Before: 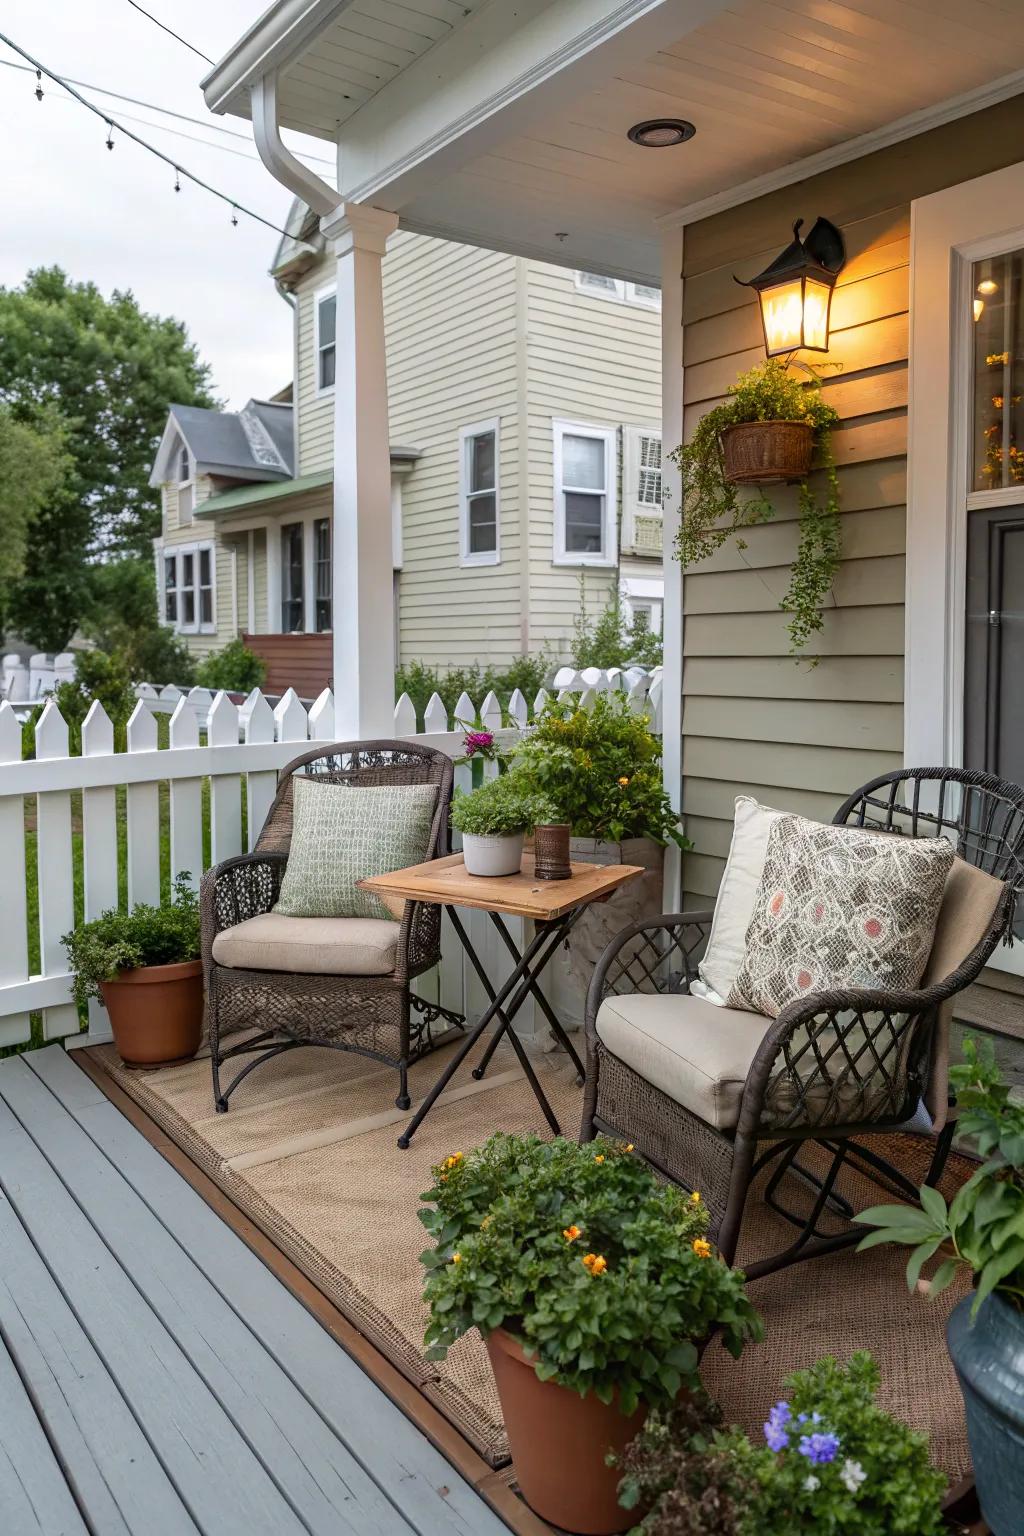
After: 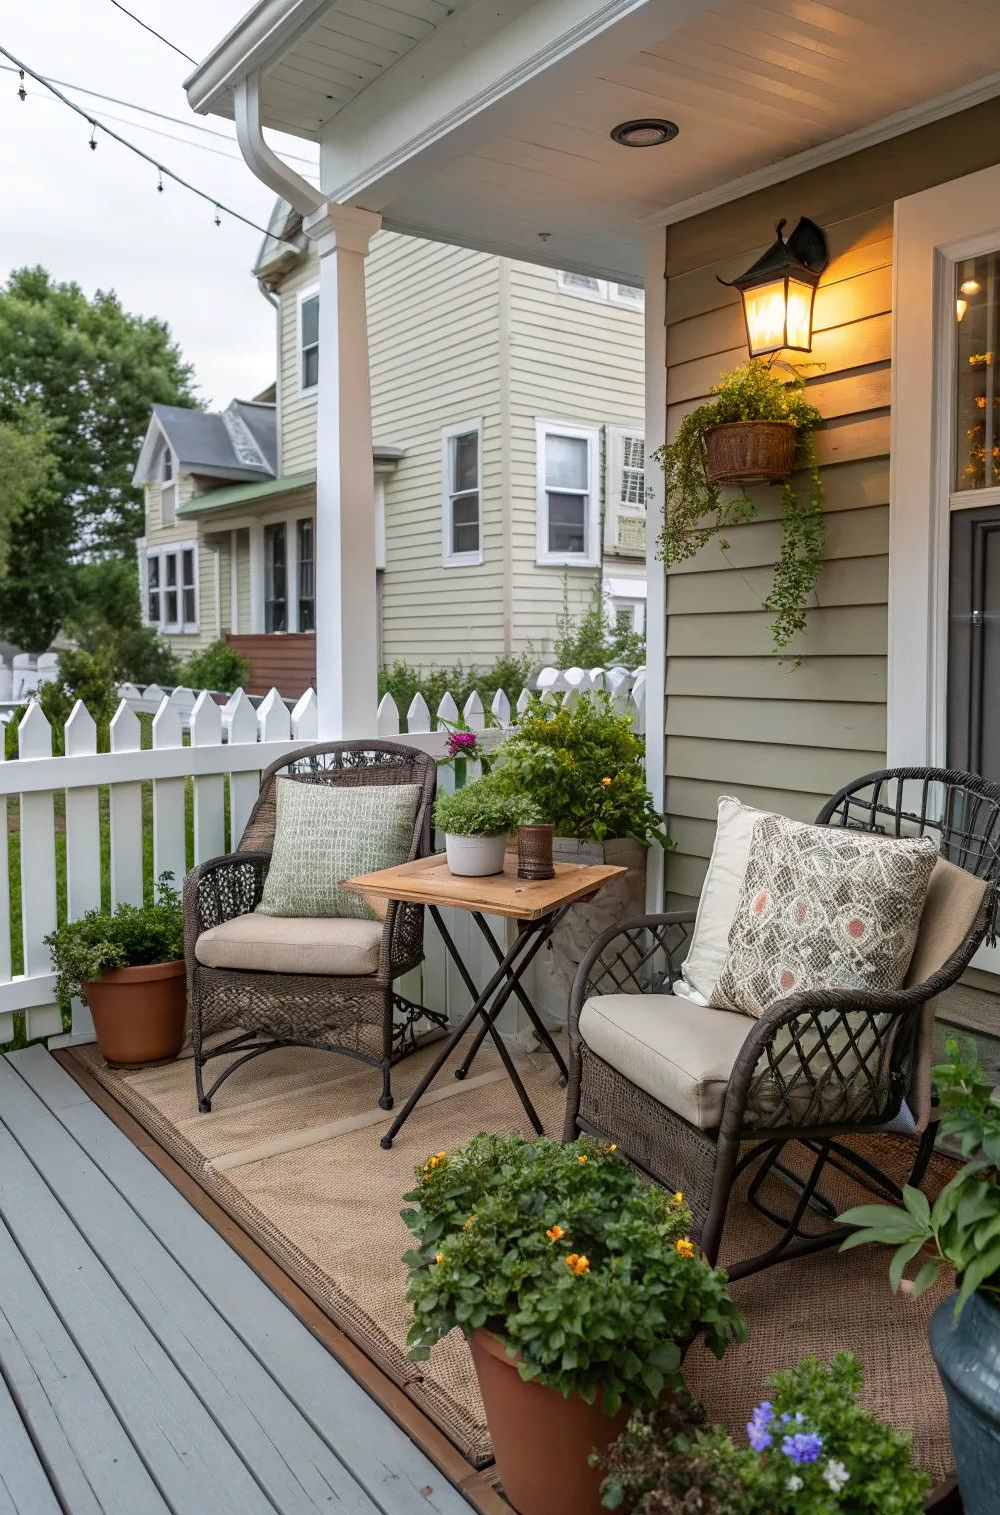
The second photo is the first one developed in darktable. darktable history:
crop and rotate: left 1.705%, right 0.623%, bottom 1.307%
